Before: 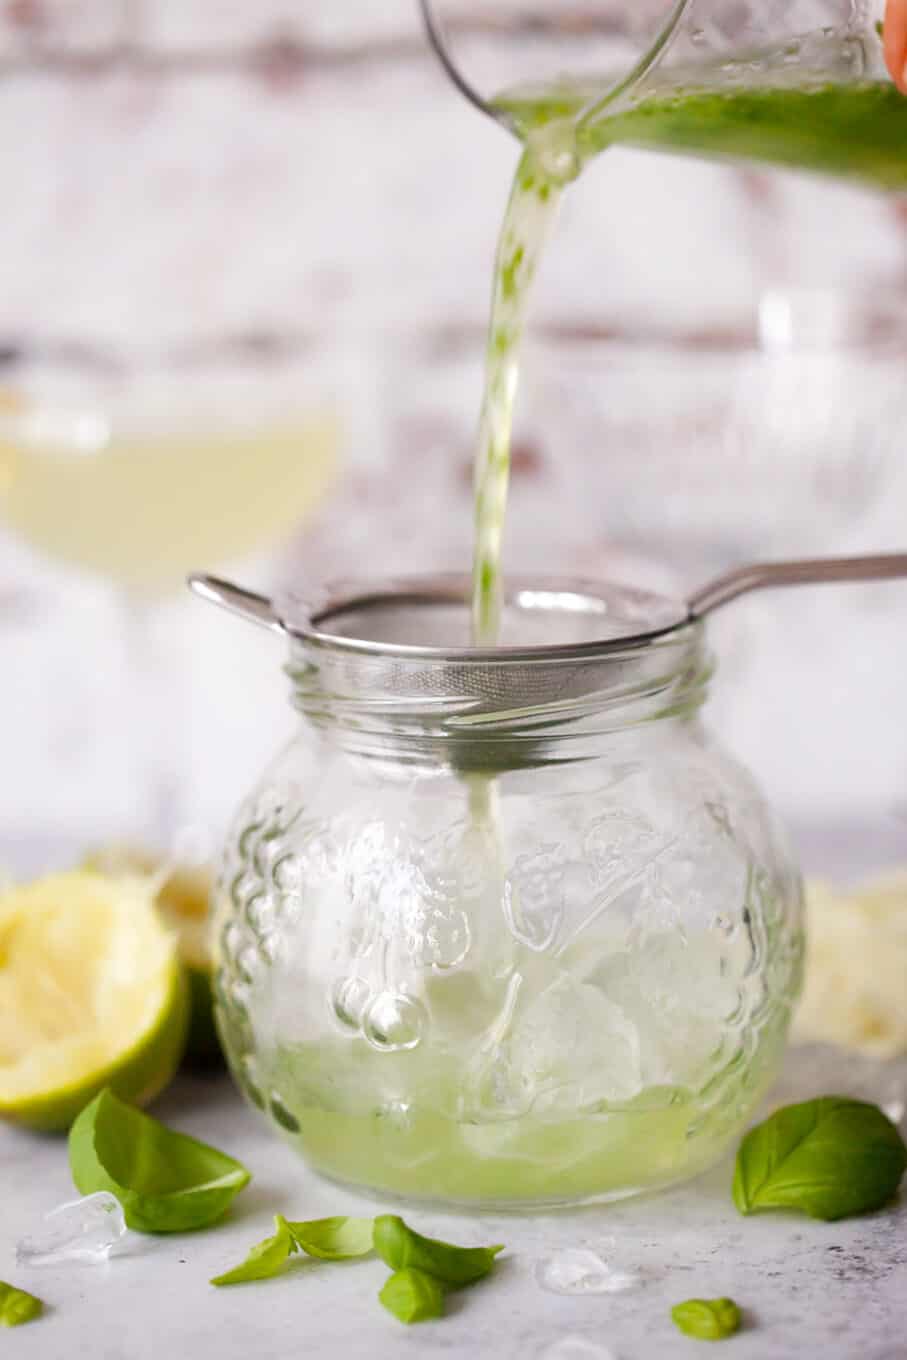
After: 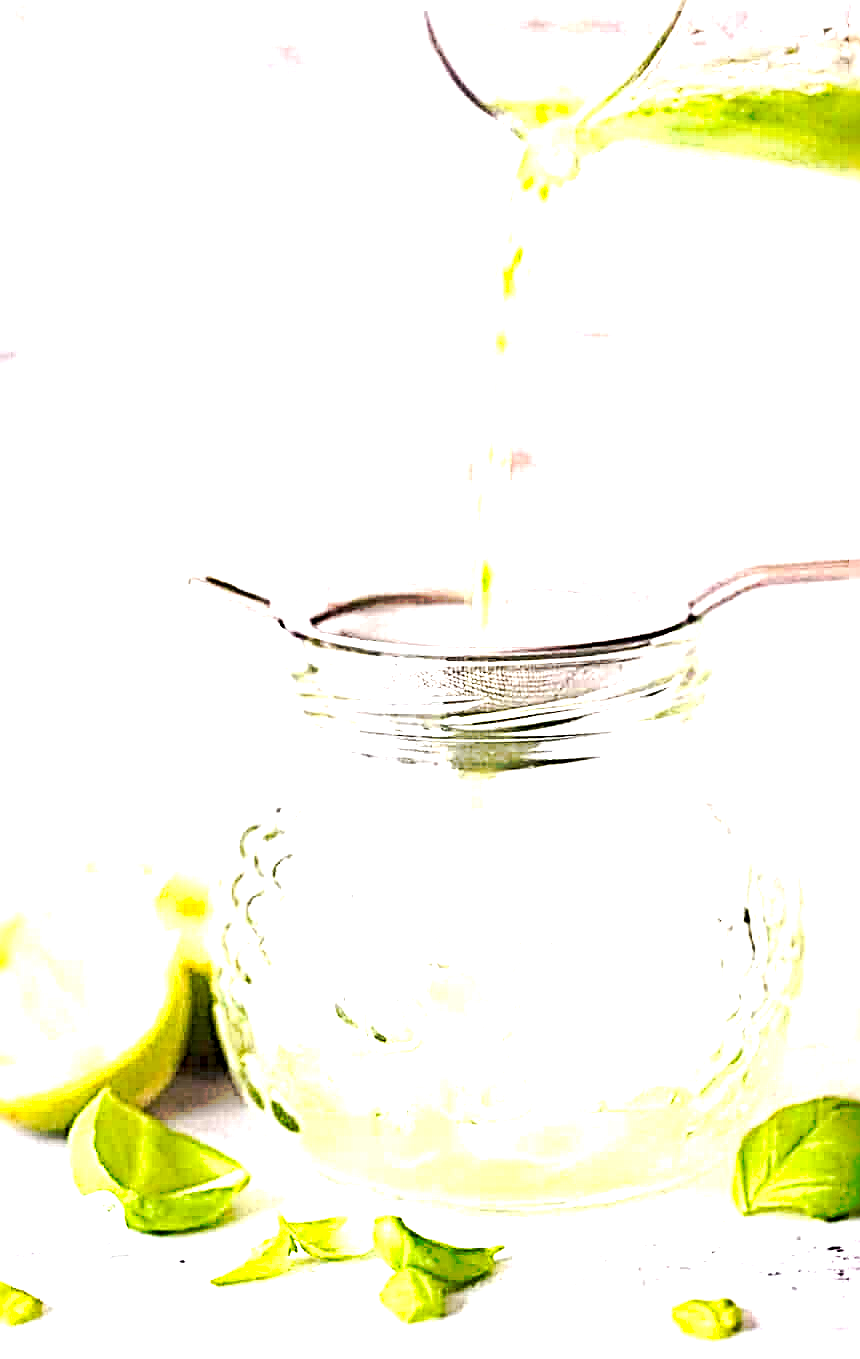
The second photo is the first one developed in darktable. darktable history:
sharpen: radius 4.004, amount 1.987
exposure: exposure 2.266 EV, compensate highlight preservation false
crop and rotate: left 0%, right 5.122%
tone curve: curves: ch0 [(0, 0) (0.003, 0.003) (0.011, 0.011) (0.025, 0.024) (0.044, 0.044) (0.069, 0.068) (0.1, 0.098) (0.136, 0.133) (0.177, 0.174) (0.224, 0.22) (0.277, 0.272) (0.335, 0.329) (0.399, 0.392) (0.468, 0.46) (0.543, 0.607) (0.623, 0.676) (0.709, 0.75) (0.801, 0.828) (0.898, 0.912) (1, 1)], preserve colors none
haze removal: compatibility mode true, adaptive false
